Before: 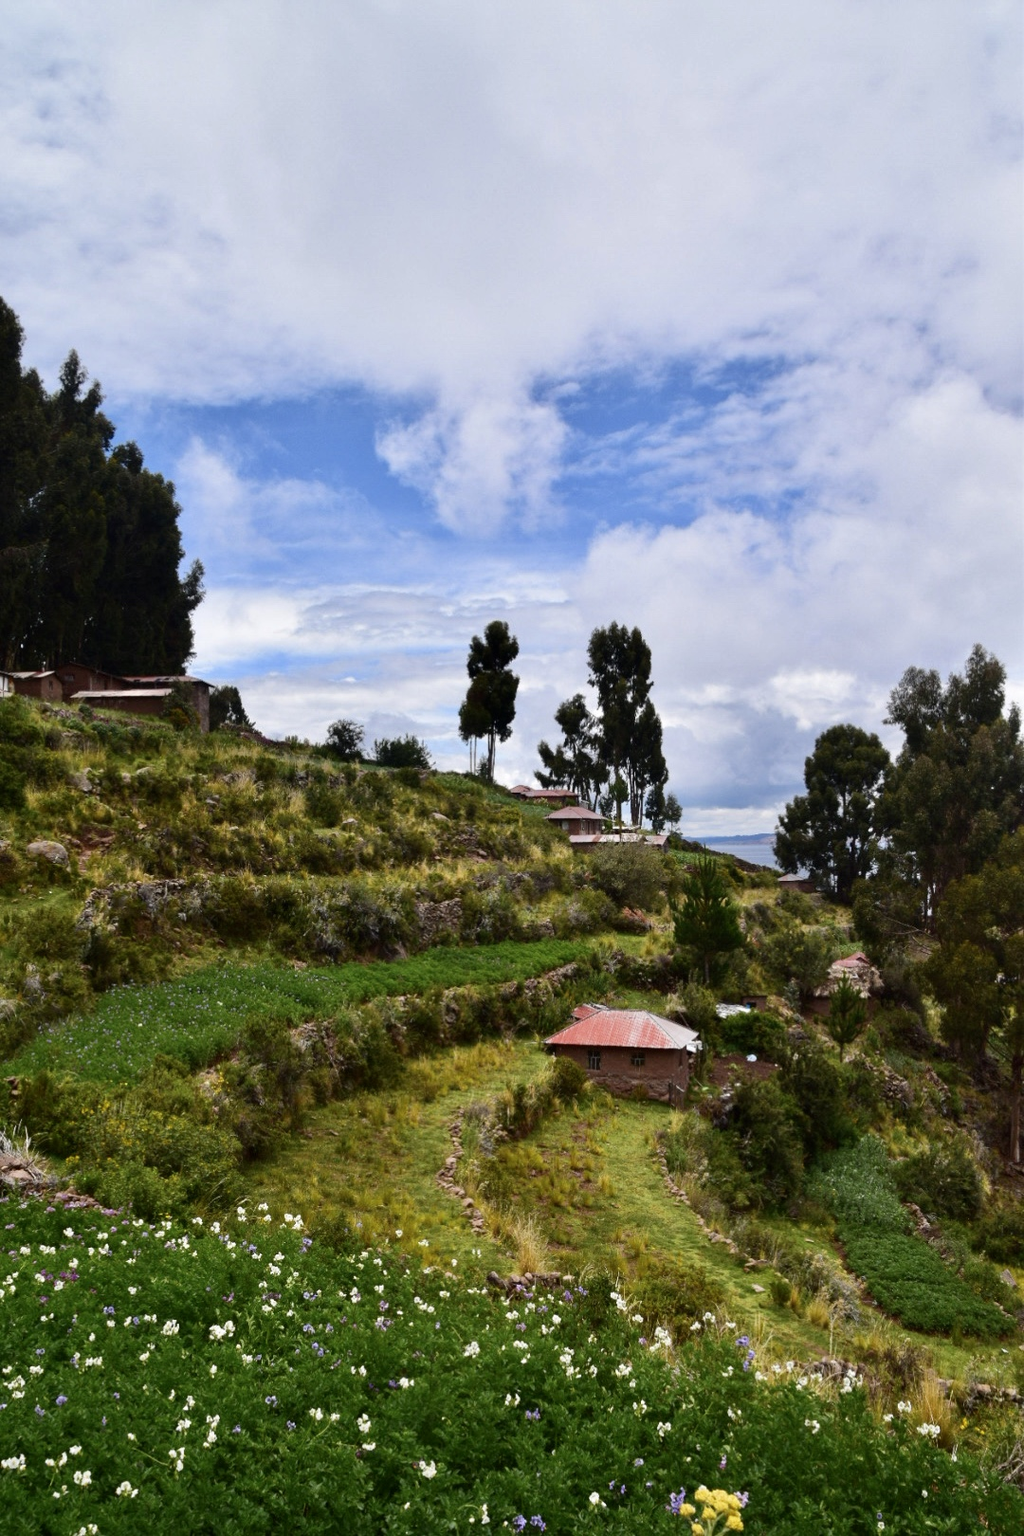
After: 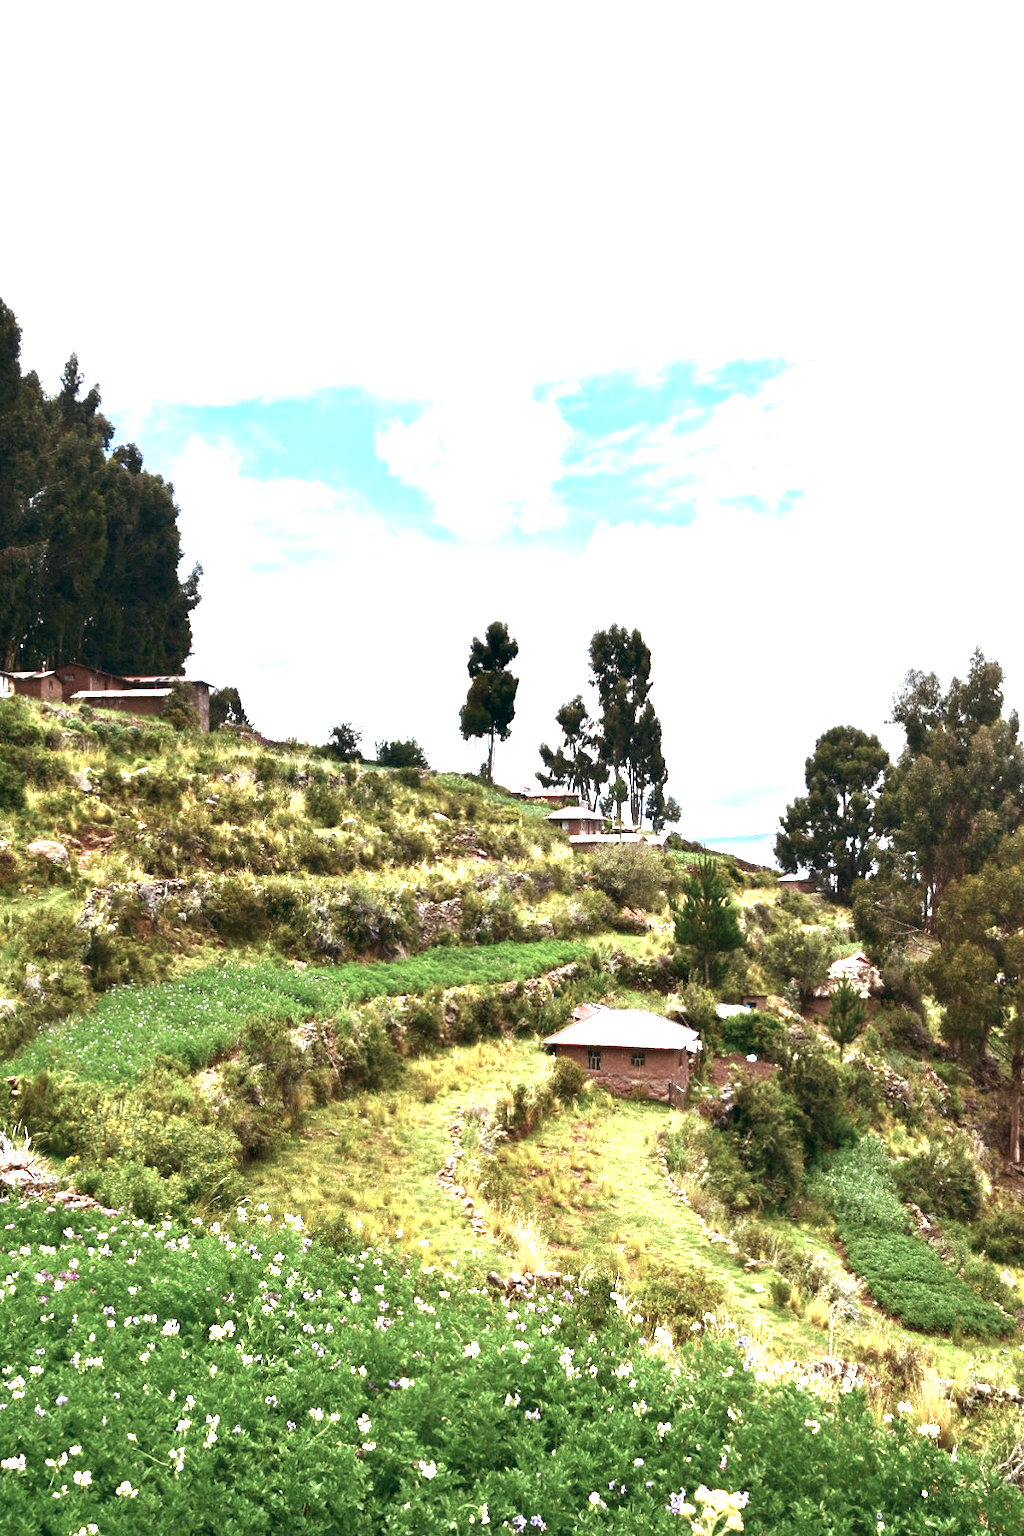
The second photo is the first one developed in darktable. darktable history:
color balance: lift [1, 0.994, 1.002, 1.006], gamma [0.957, 1.081, 1.016, 0.919], gain [0.97, 0.972, 1.01, 1.028], input saturation 91.06%, output saturation 79.8%
exposure: exposure 2.25 EV, compensate highlight preservation false
contrast brightness saturation: saturation -0.04
